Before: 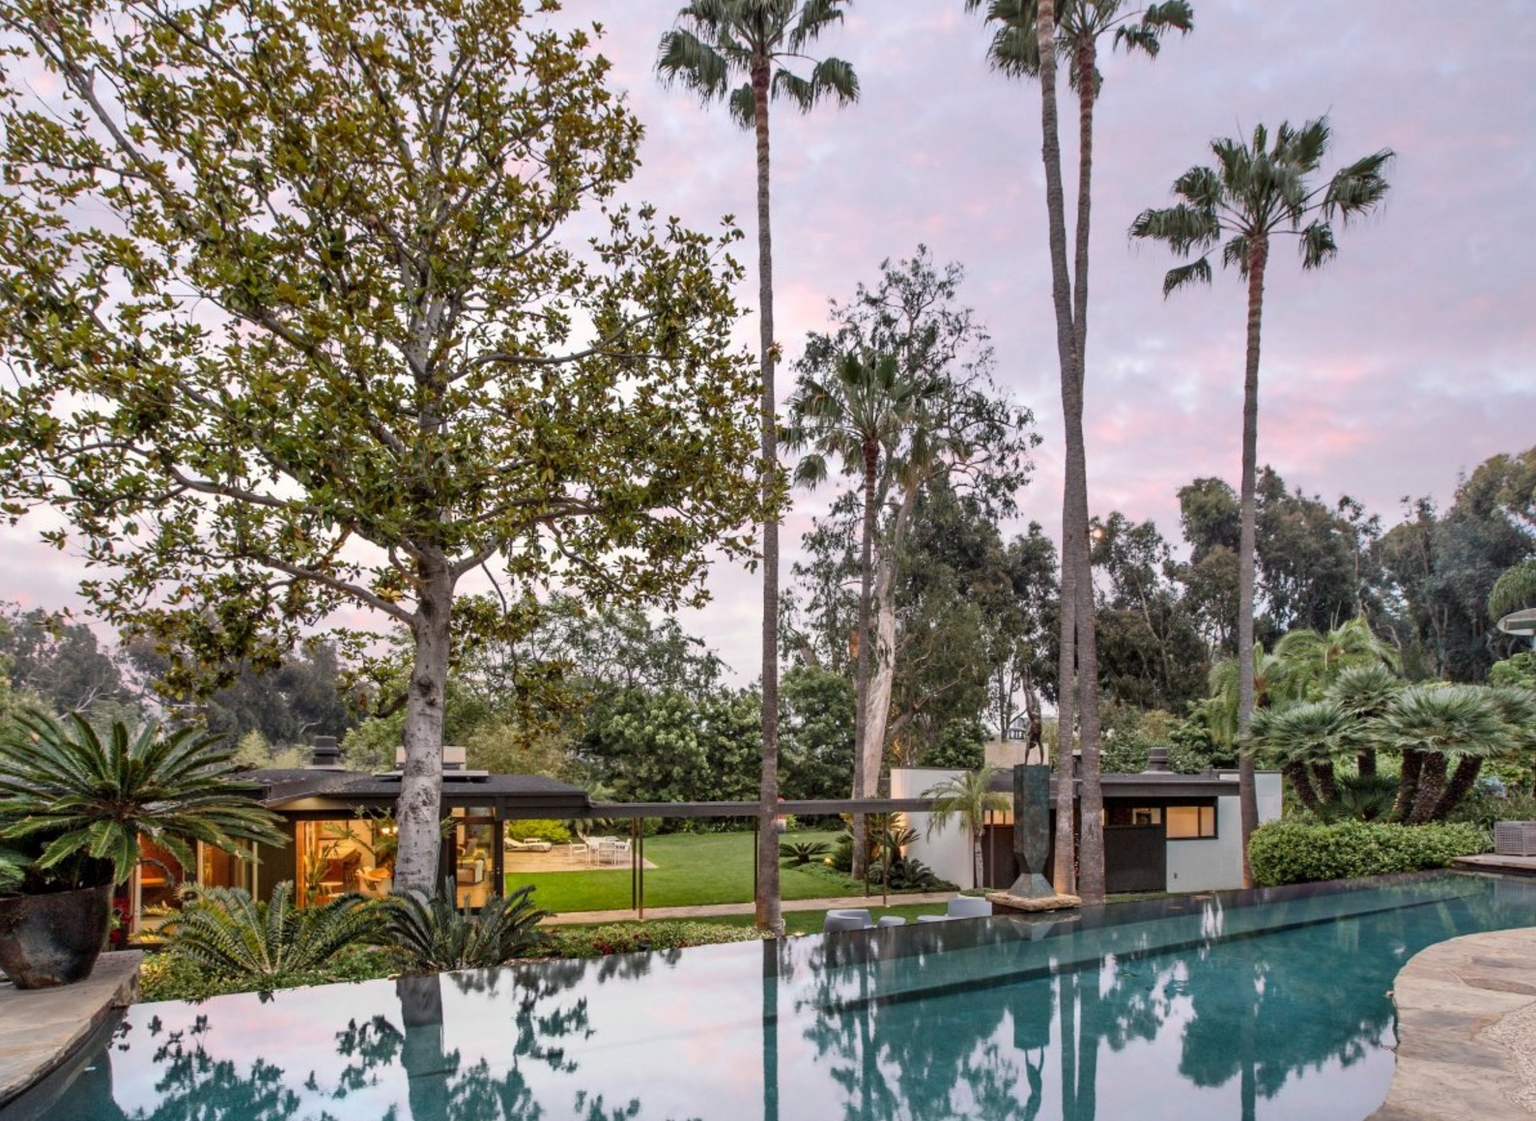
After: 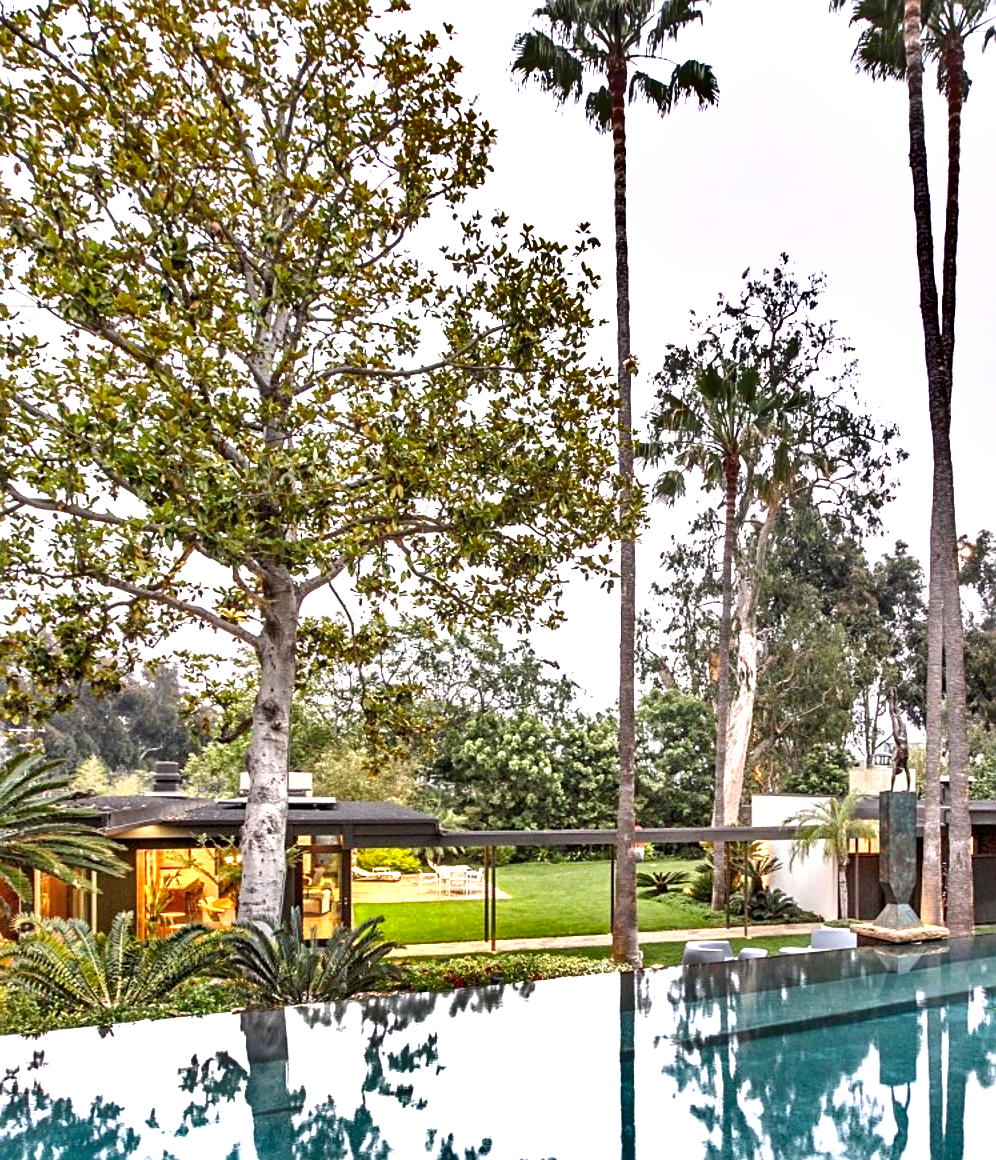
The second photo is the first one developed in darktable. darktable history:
sharpen: on, module defaults
crop: left 10.739%, right 26.569%
exposure: black level correction 0, exposure 1.2 EV, compensate highlight preservation false
shadows and highlights: soften with gaussian
local contrast: mode bilateral grid, contrast 19, coarseness 50, detail 119%, midtone range 0.2
base curve: curves: ch0 [(0, 0) (0.283, 0.295) (1, 1)], preserve colors none
tone equalizer: edges refinement/feathering 500, mask exposure compensation -1.57 EV, preserve details no
